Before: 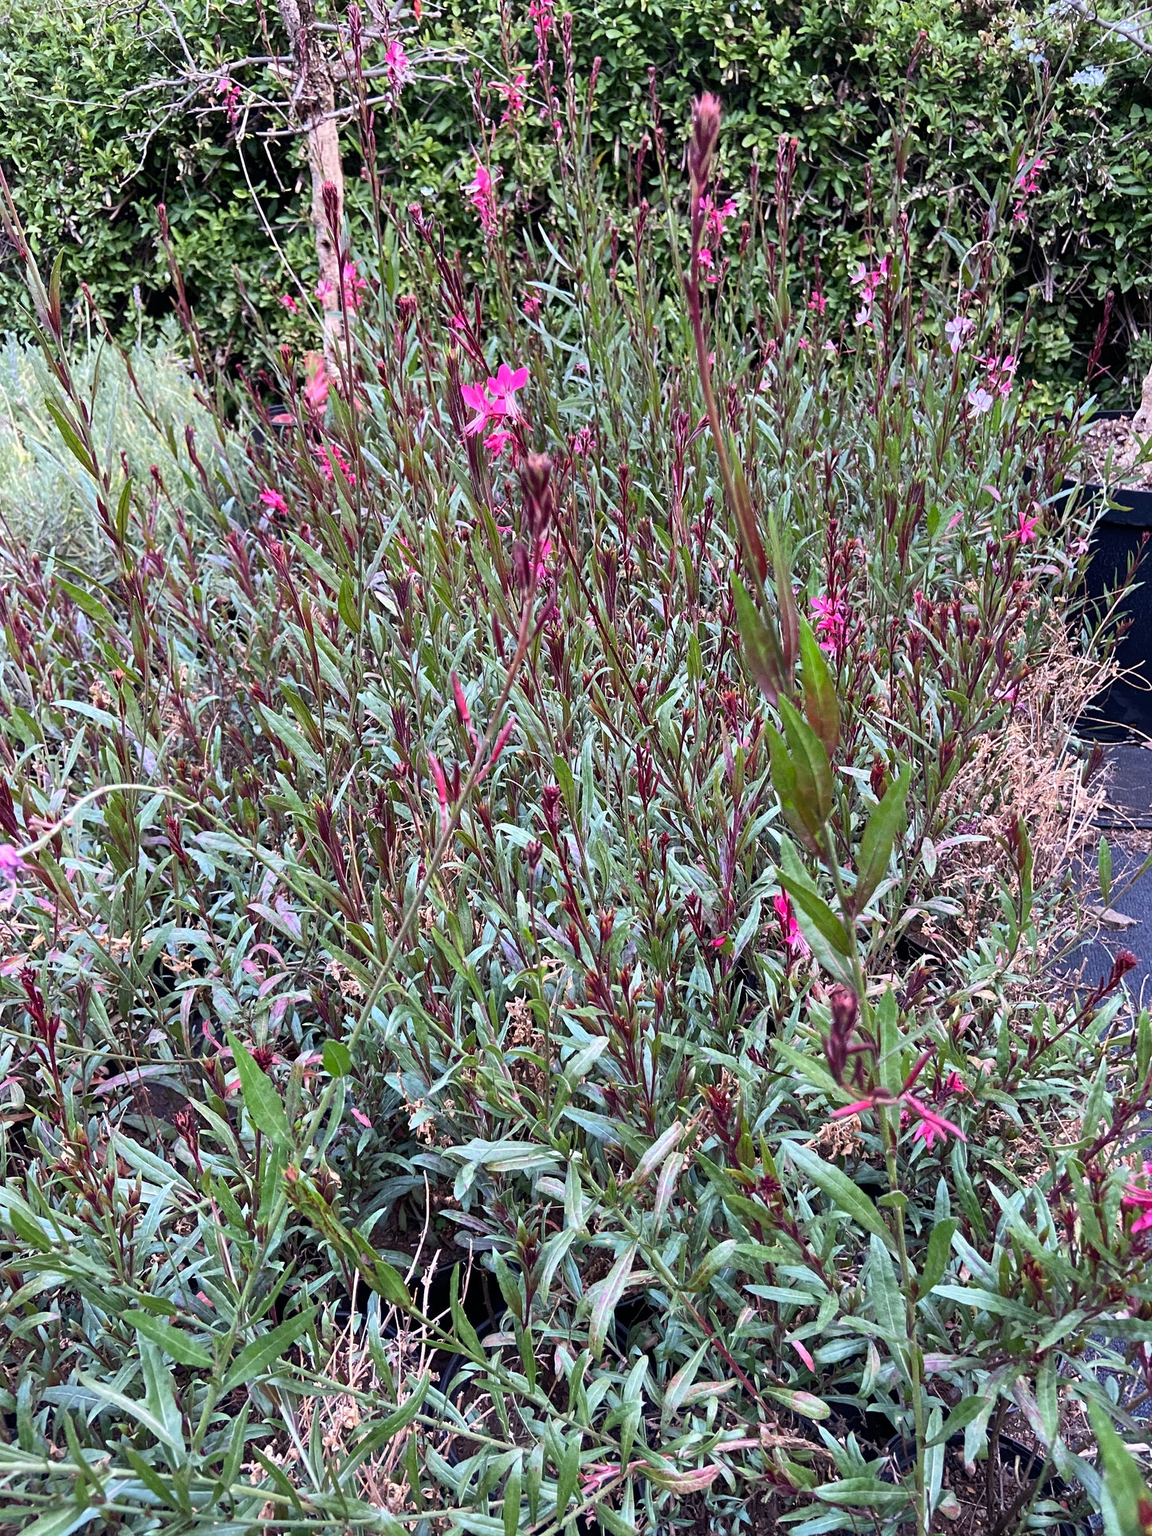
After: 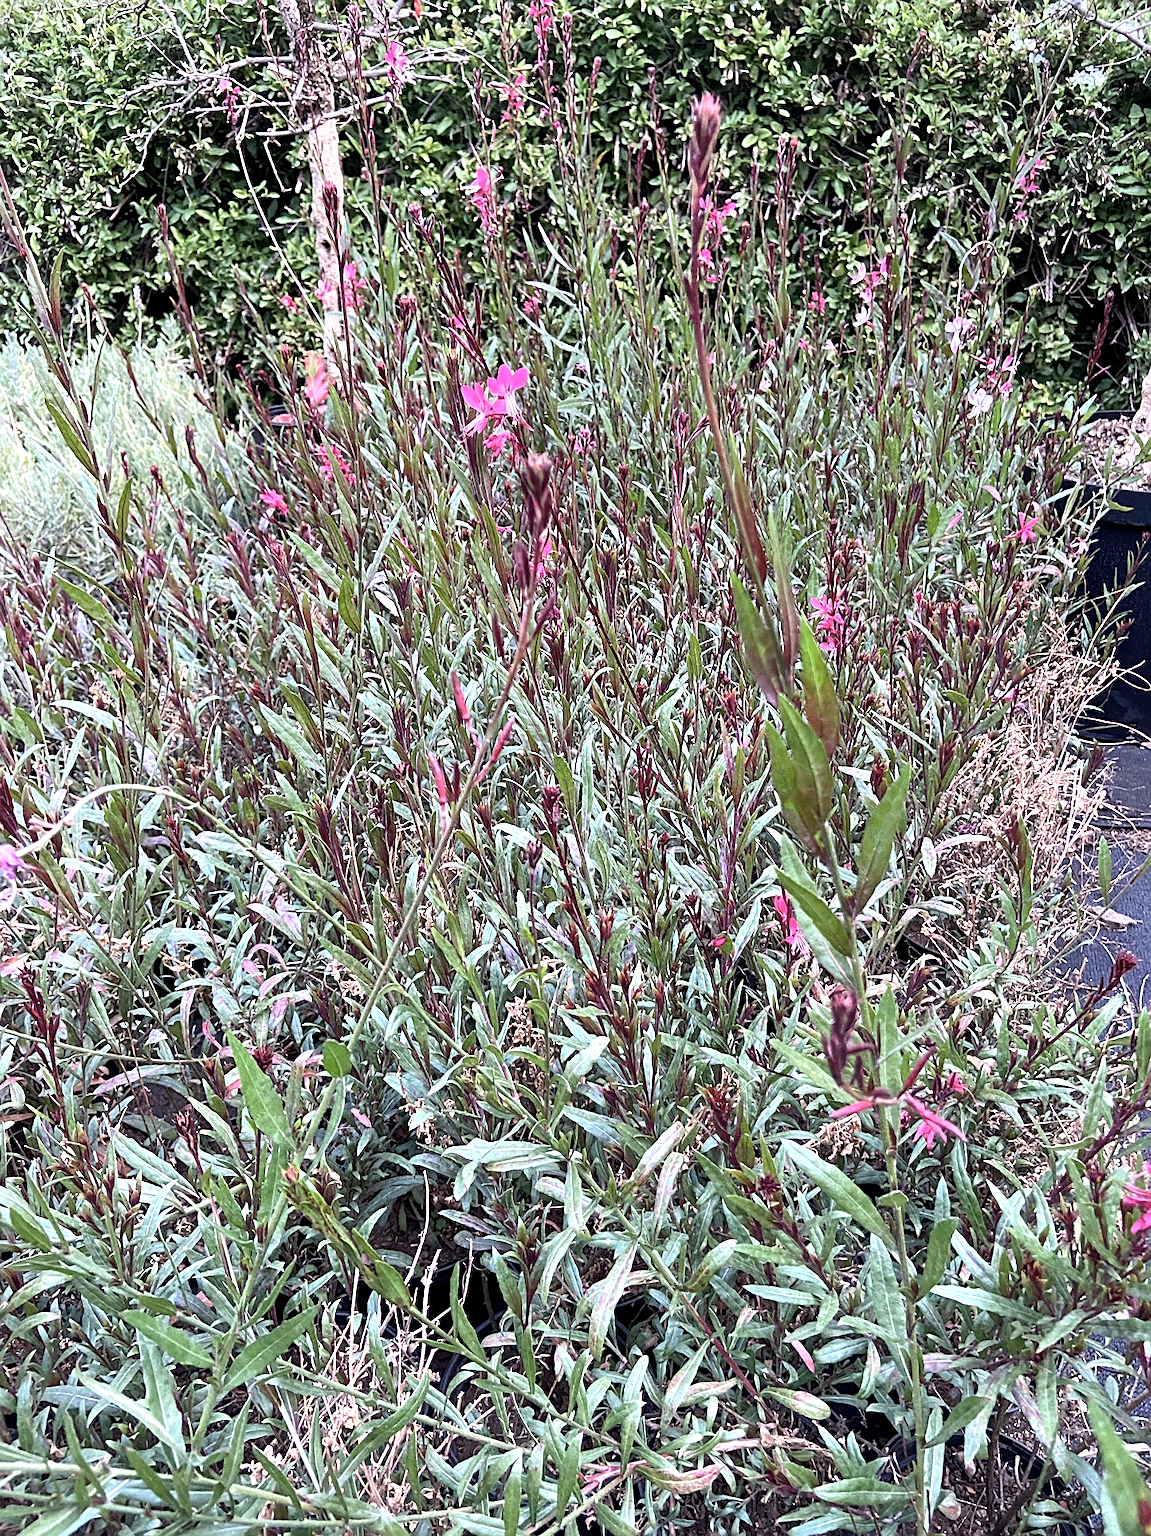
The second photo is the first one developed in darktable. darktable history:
color correction: highlights b* 0.051, saturation 0.772
sharpen: radius 1.94
exposure: black level correction 0.001, exposure 0.499 EV, compensate exposure bias true, compensate highlight preservation false
